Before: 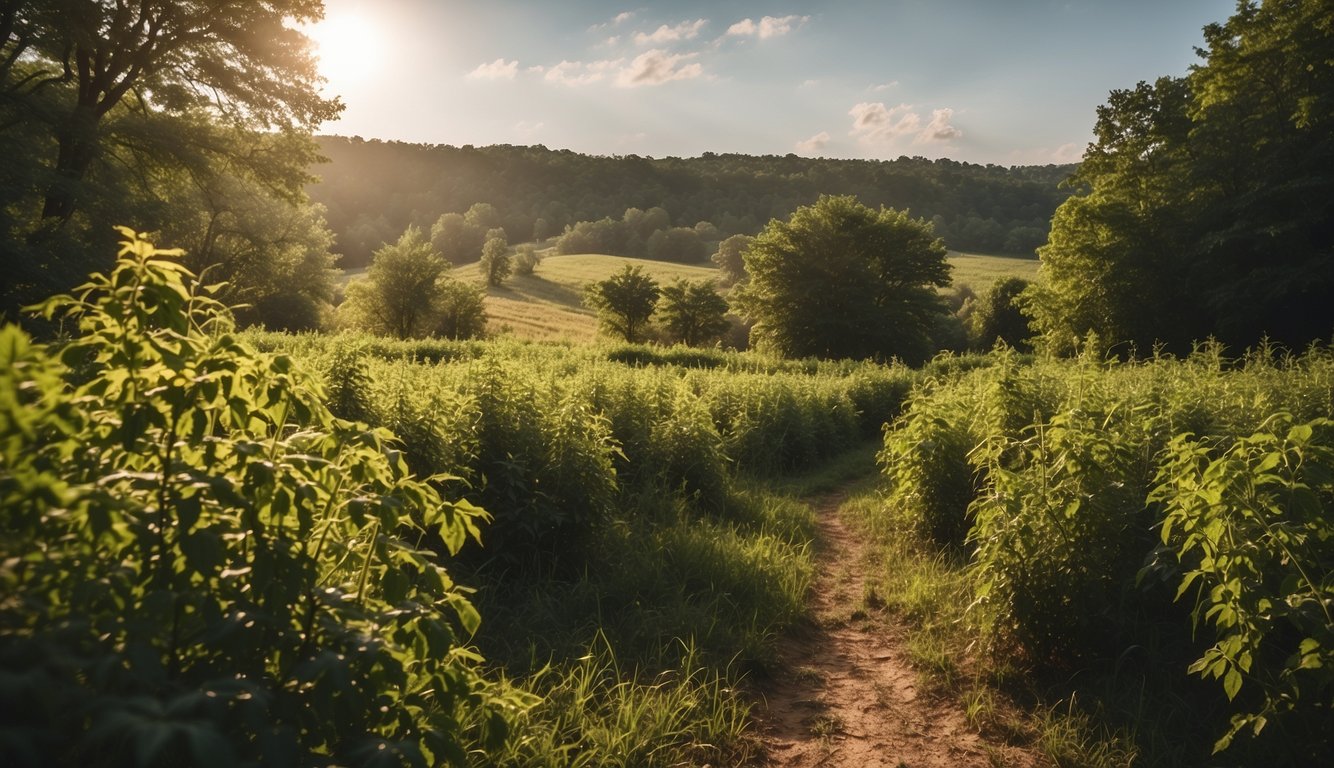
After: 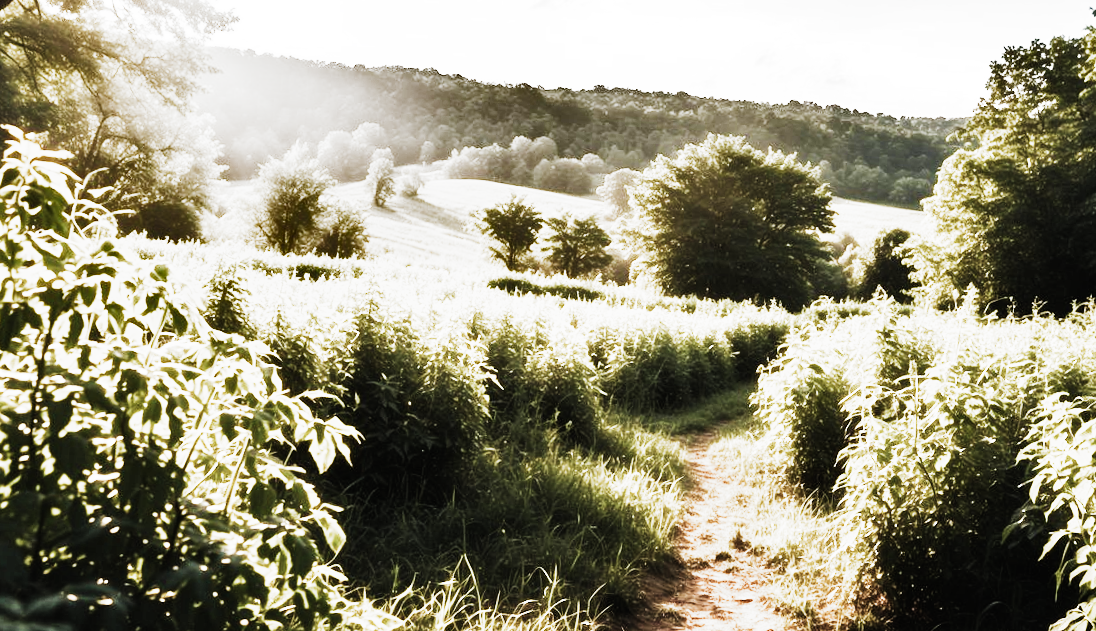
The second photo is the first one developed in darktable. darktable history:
velvia: on, module defaults
contrast brightness saturation: contrast 0.06, brightness -0.01, saturation -0.23
shadows and highlights: radius 100.41, shadows 50.55, highlights -64.36, highlights color adjustment 49.82%, soften with gaussian
rgb curve: curves: ch0 [(0, 0) (0.21, 0.15) (0.24, 0.21) (0.5, 0.75) (0.75, 0.96) (0.89, 0.99) (1, 1)]; ch1 [(0, 0.02) (0.21, 0.13) (0.25, 0.2) (0.5, 0.67) (0.75, 0.9) (0.89, 0.97) (1, 1)]; ch2 [(0, 0.02) (0.21, 0.13) (0.25, 0.2) (0.5, 0.67) (0.75, 0.9) (0.89, 0.97) (1, 1)], compensate middle gray true
exposure: black level correction -0.005, exposure 1.002 EV, compensate highlight preservation false
crop and rotate: angle -3.27°, left 5.211%, top 5.211%, right 4.607%, bottom 4.607%
filmic rgb: black relative exposure -6.43 EV, white relative exposure 2.43 EV, threshold 3 EV, hardness 5.27, latitude 0.1%, contrast 1.425, highlights saturation mix 2%, preserve chrominance no, color science v5 (2021), contrast in shadows safe, contrast in highlights safe, enable highlight reconstruction true
